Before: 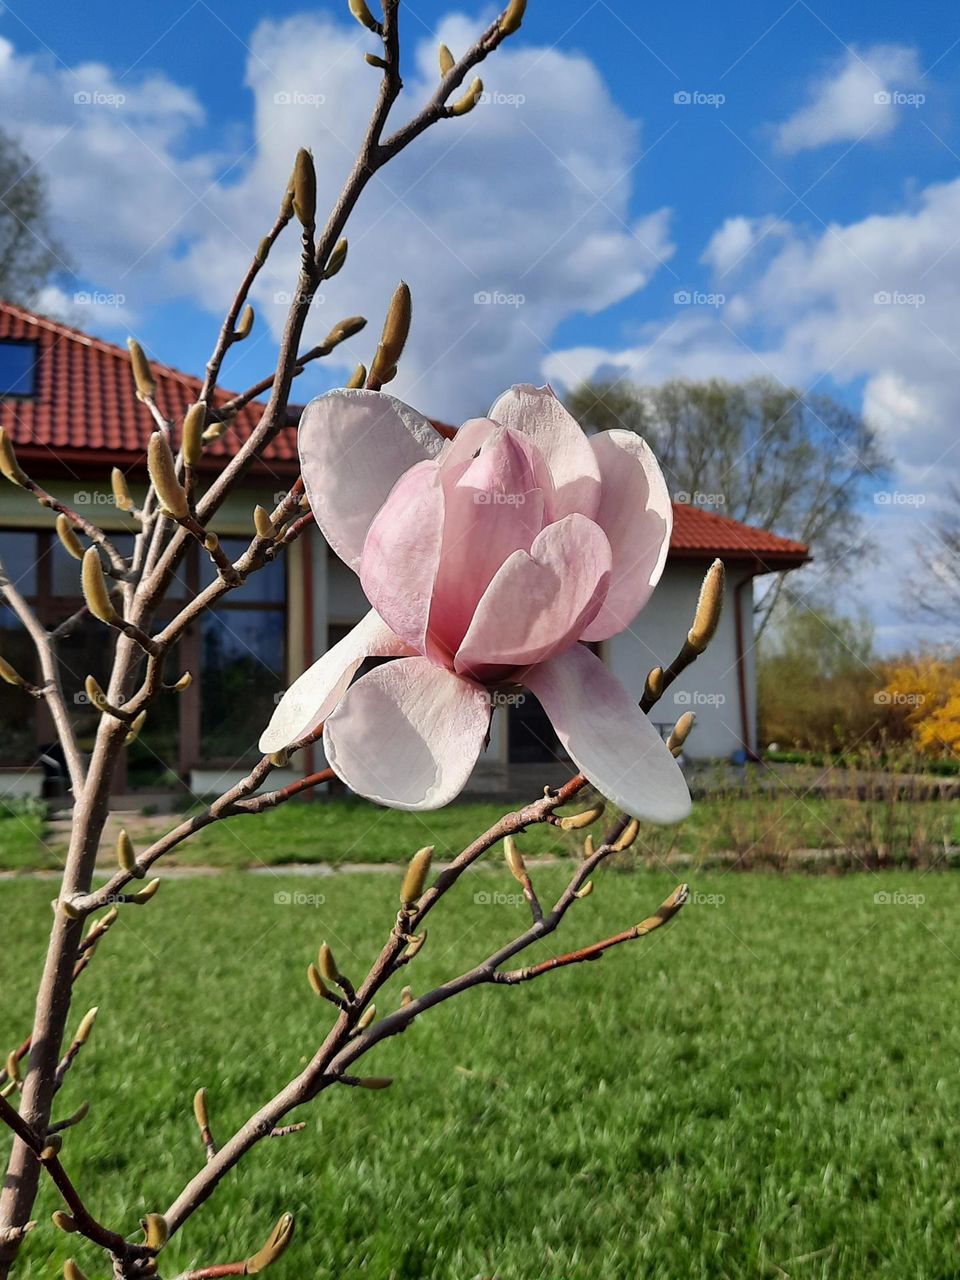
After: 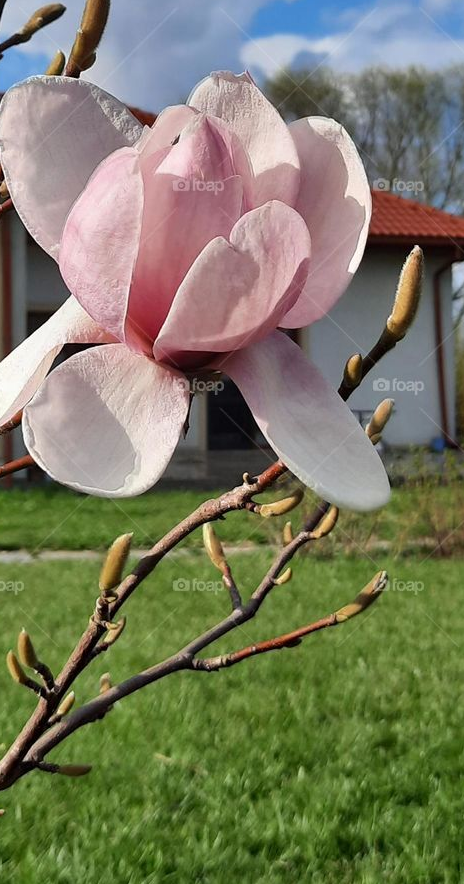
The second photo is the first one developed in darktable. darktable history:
crop: left 31.381%, top 24.527%, right 20.243%, bottom 6.407%
